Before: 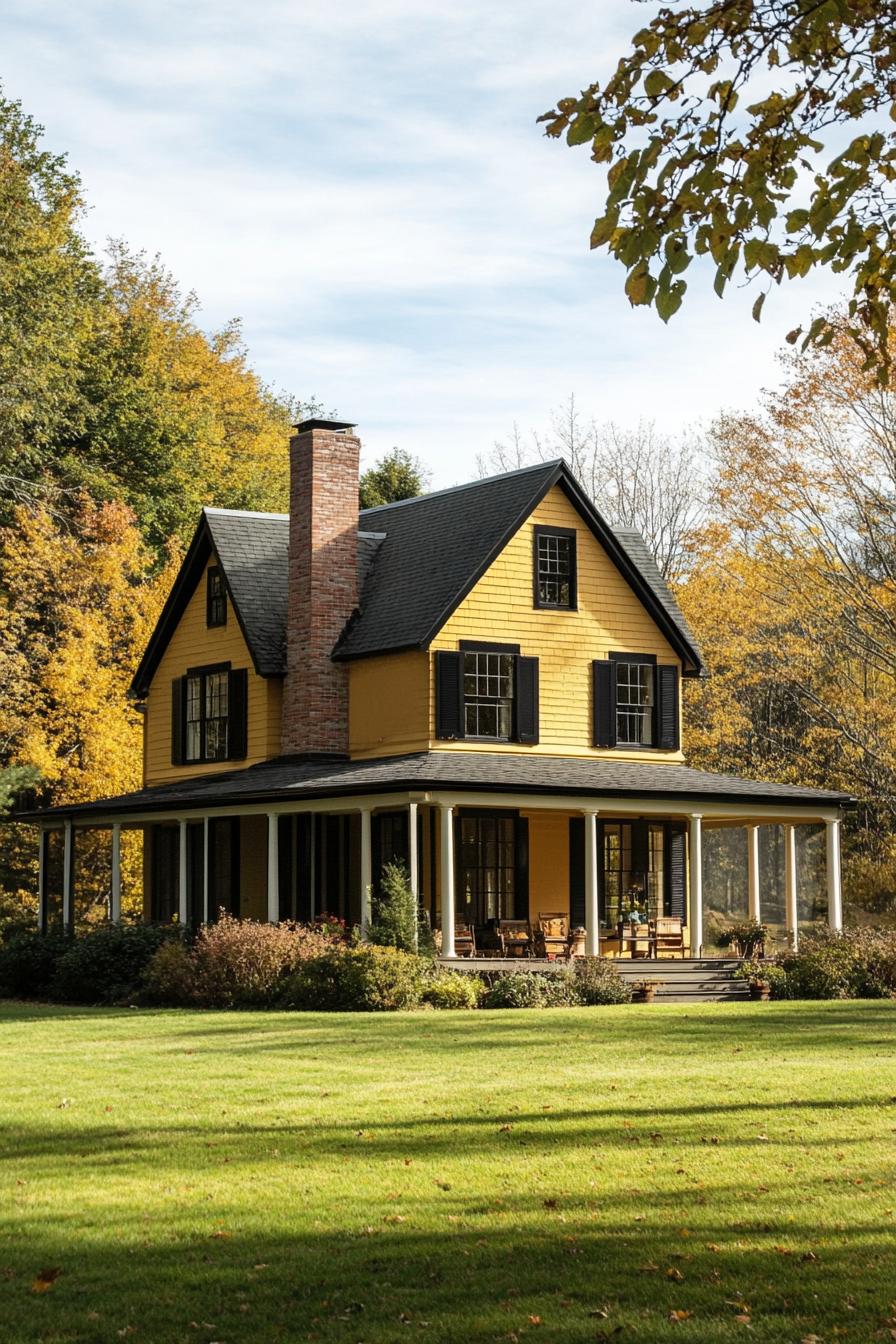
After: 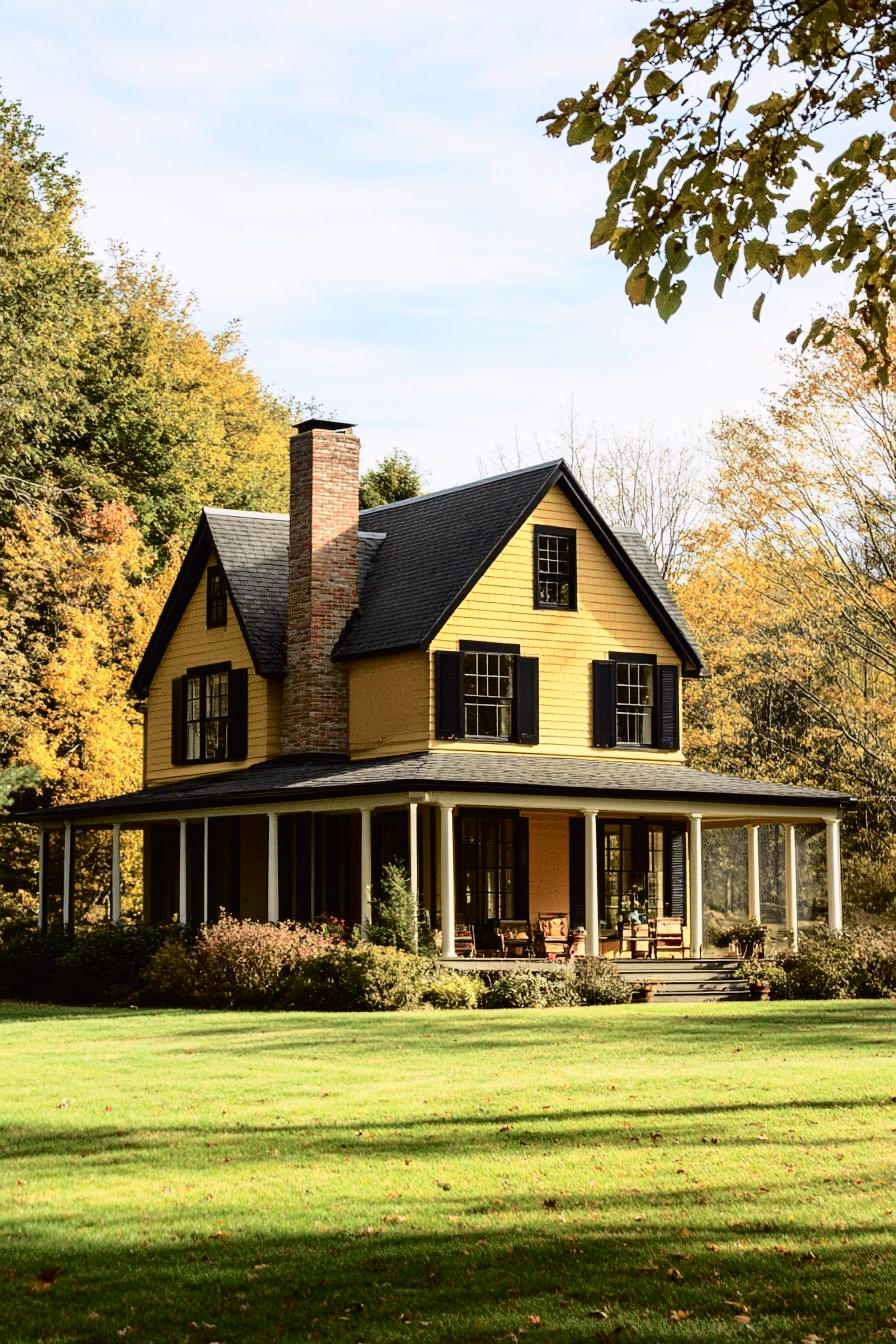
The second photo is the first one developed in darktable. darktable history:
tone curve: curves: ch0 [(0, 0.011) (0.053, 0.026) (0.174, 0.115) (0.398, 0.444) (0.673, 0.775) (0.829, 0.906) (0.991, 0.981)]; ch1 [(0, 0) (0.264, 0.22) (0.407, 0.373) (0.463, 0.457) (0.492, 0.501) (0.512, 0.513) (0.54, 0.543) (0.585, 0.617) (0.659, 0.686) (0.78, 0.8) (1, 1)]; ch2 [(0, 0) (0.438, 0.449) (0.473, 0.469) (0.503, 0.5) (0.523, 0.534) (0.562, 0.591) (0.612, 0.627) (0.701, 0.707) (1, 1)], color space Lab, independent channels, preserve colors none
